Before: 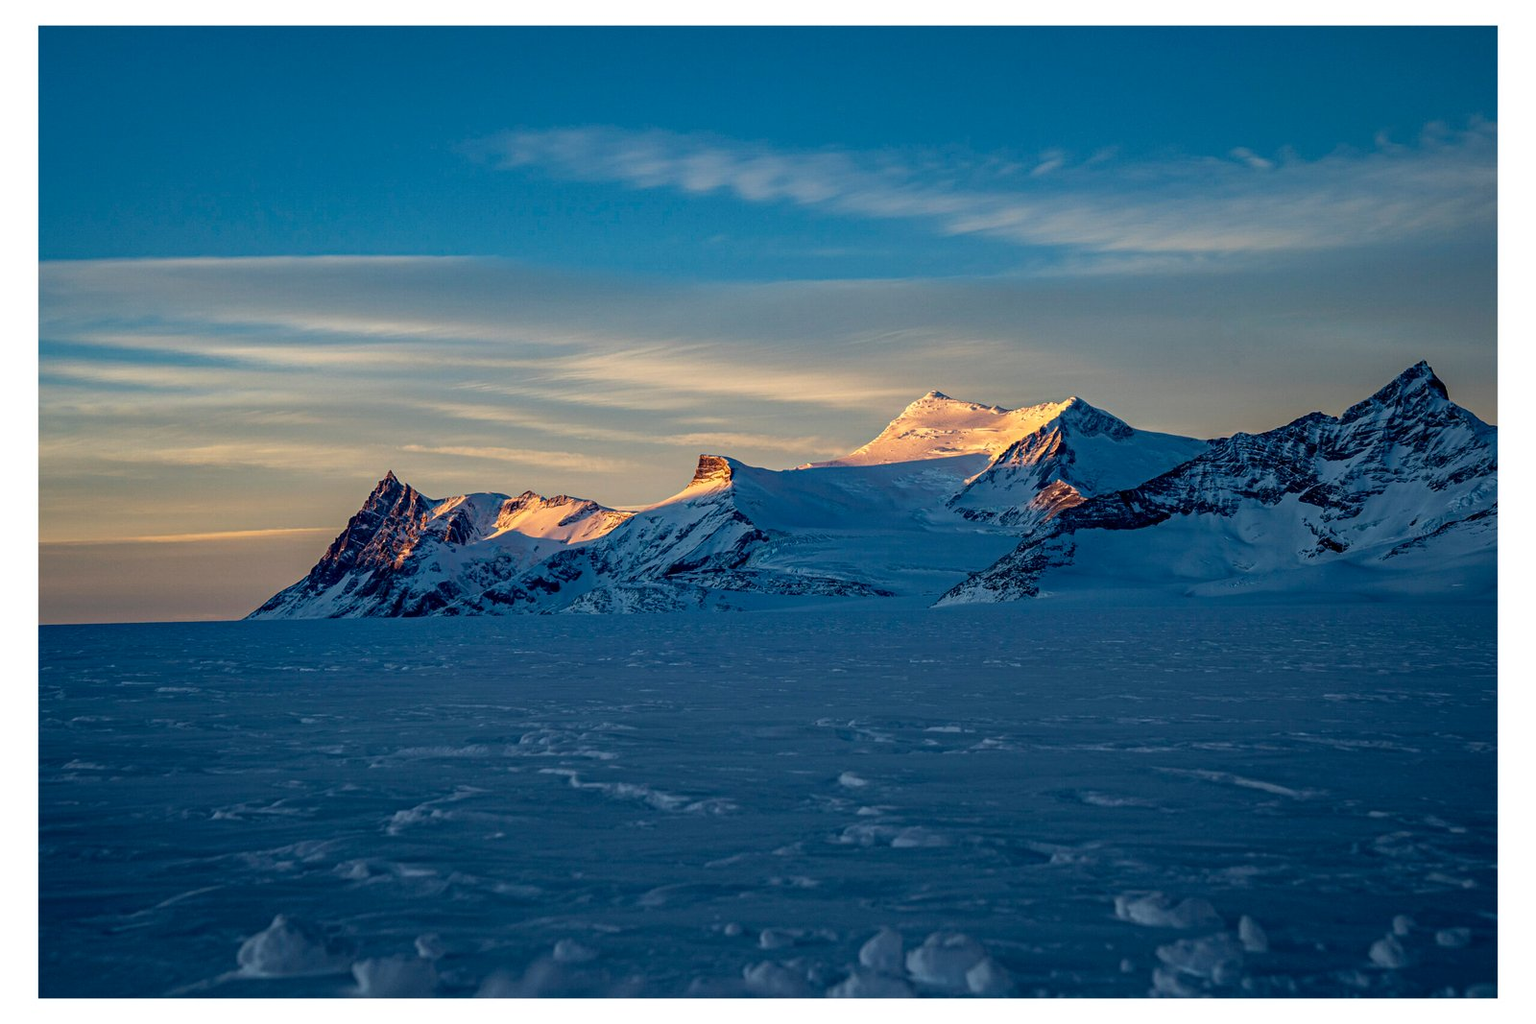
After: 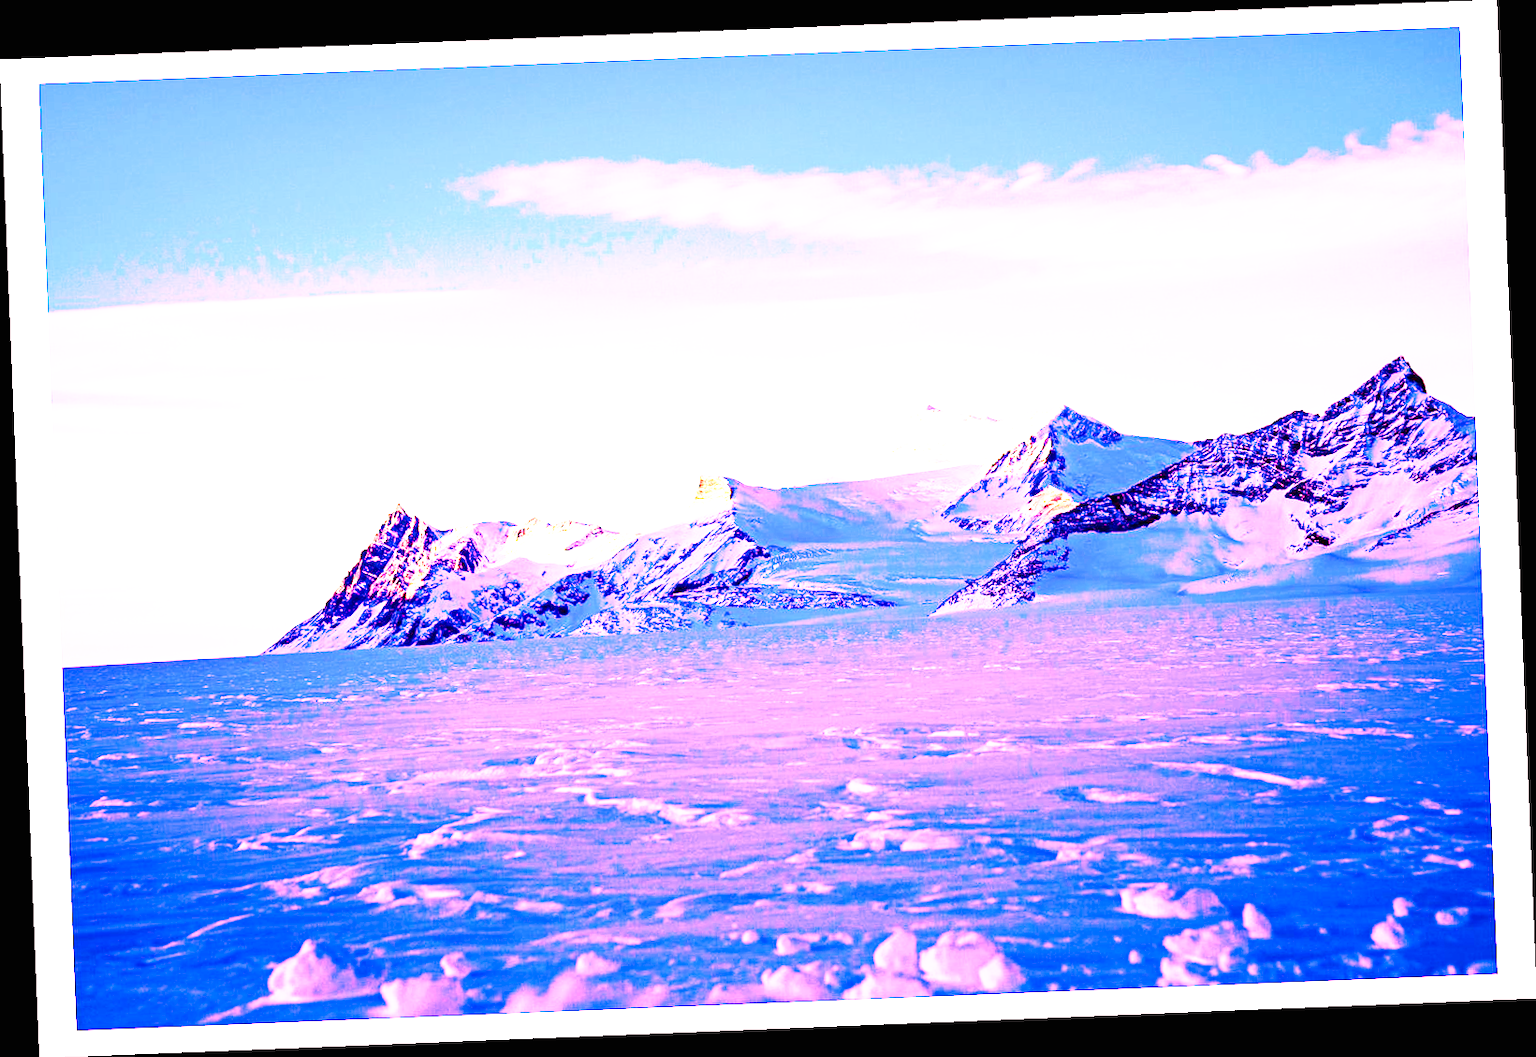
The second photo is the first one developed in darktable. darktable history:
base curve: curves: ch0 [(0, 0) (0.007, 0.004) (0.027, 0.03) (0.046, 0.07) (0.207, 0.54) (0.442, 0.872) (0.673, 0.972) (1, 1)], preserve colors none
exposure: black level correction 0, exposure 1.1 EV, compensate highlight preservation false
rotate and perspective: rotation -2.29°, automatic cropping off
white balance: red 4.26, blue 1.802
